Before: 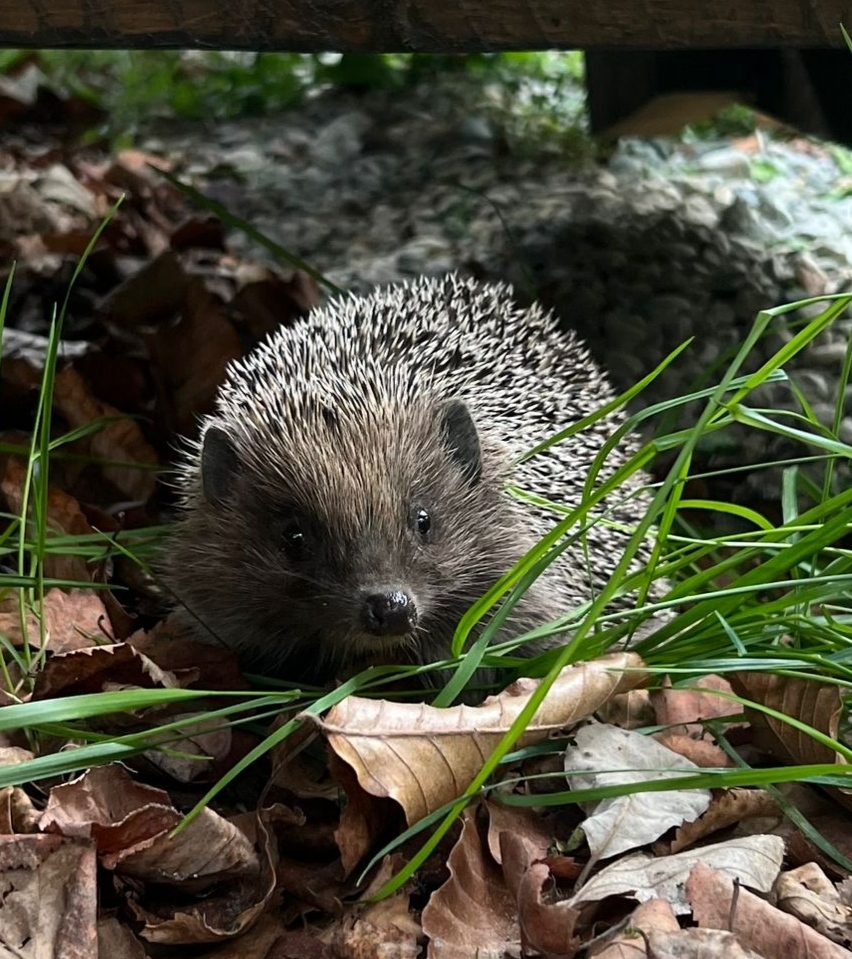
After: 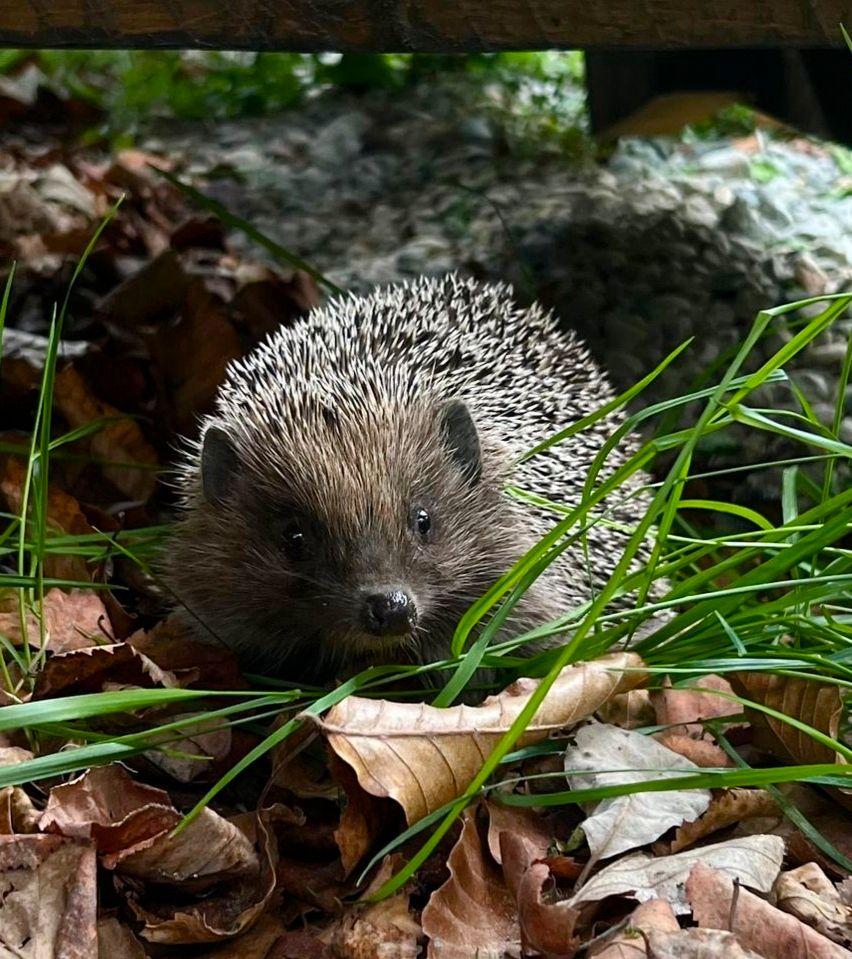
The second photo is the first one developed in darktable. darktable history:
color balance rgb: perceptual saturation grading › global saturation 20%, perceptual saturation grading › highlights -25.51%, perceptual saturation grading › shadows 25.228%, global vibrance 20%
